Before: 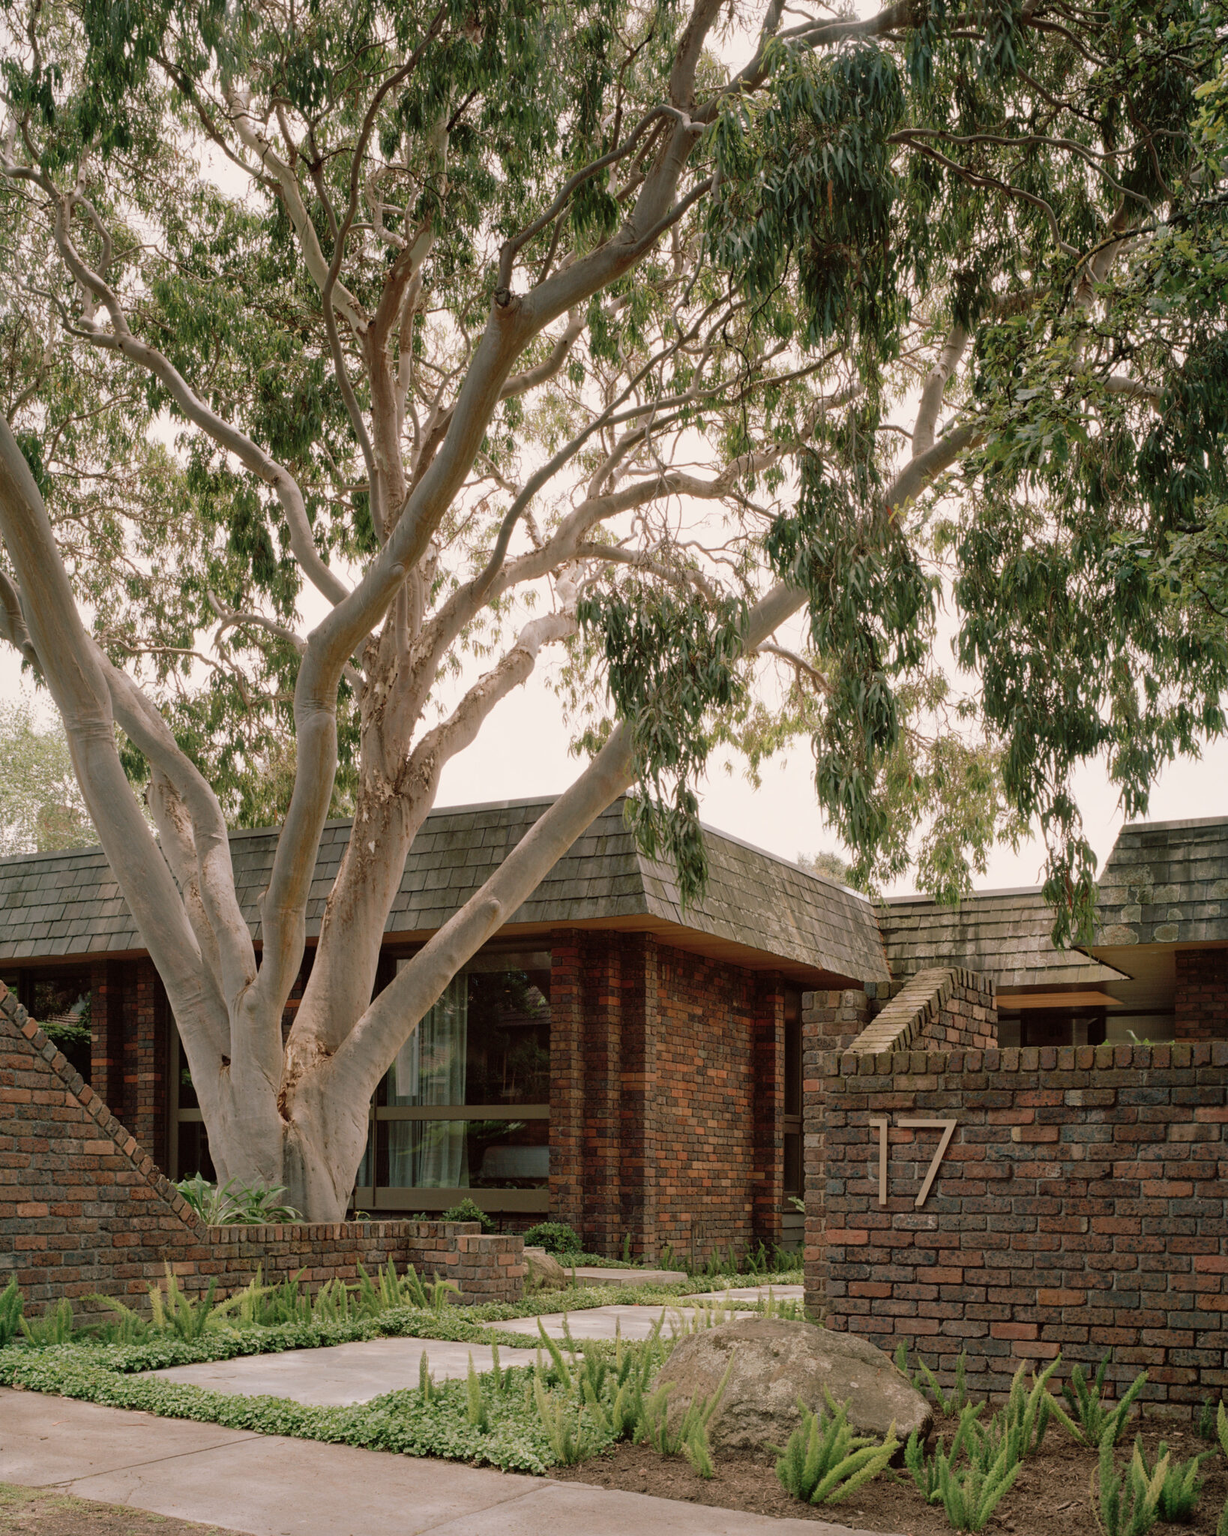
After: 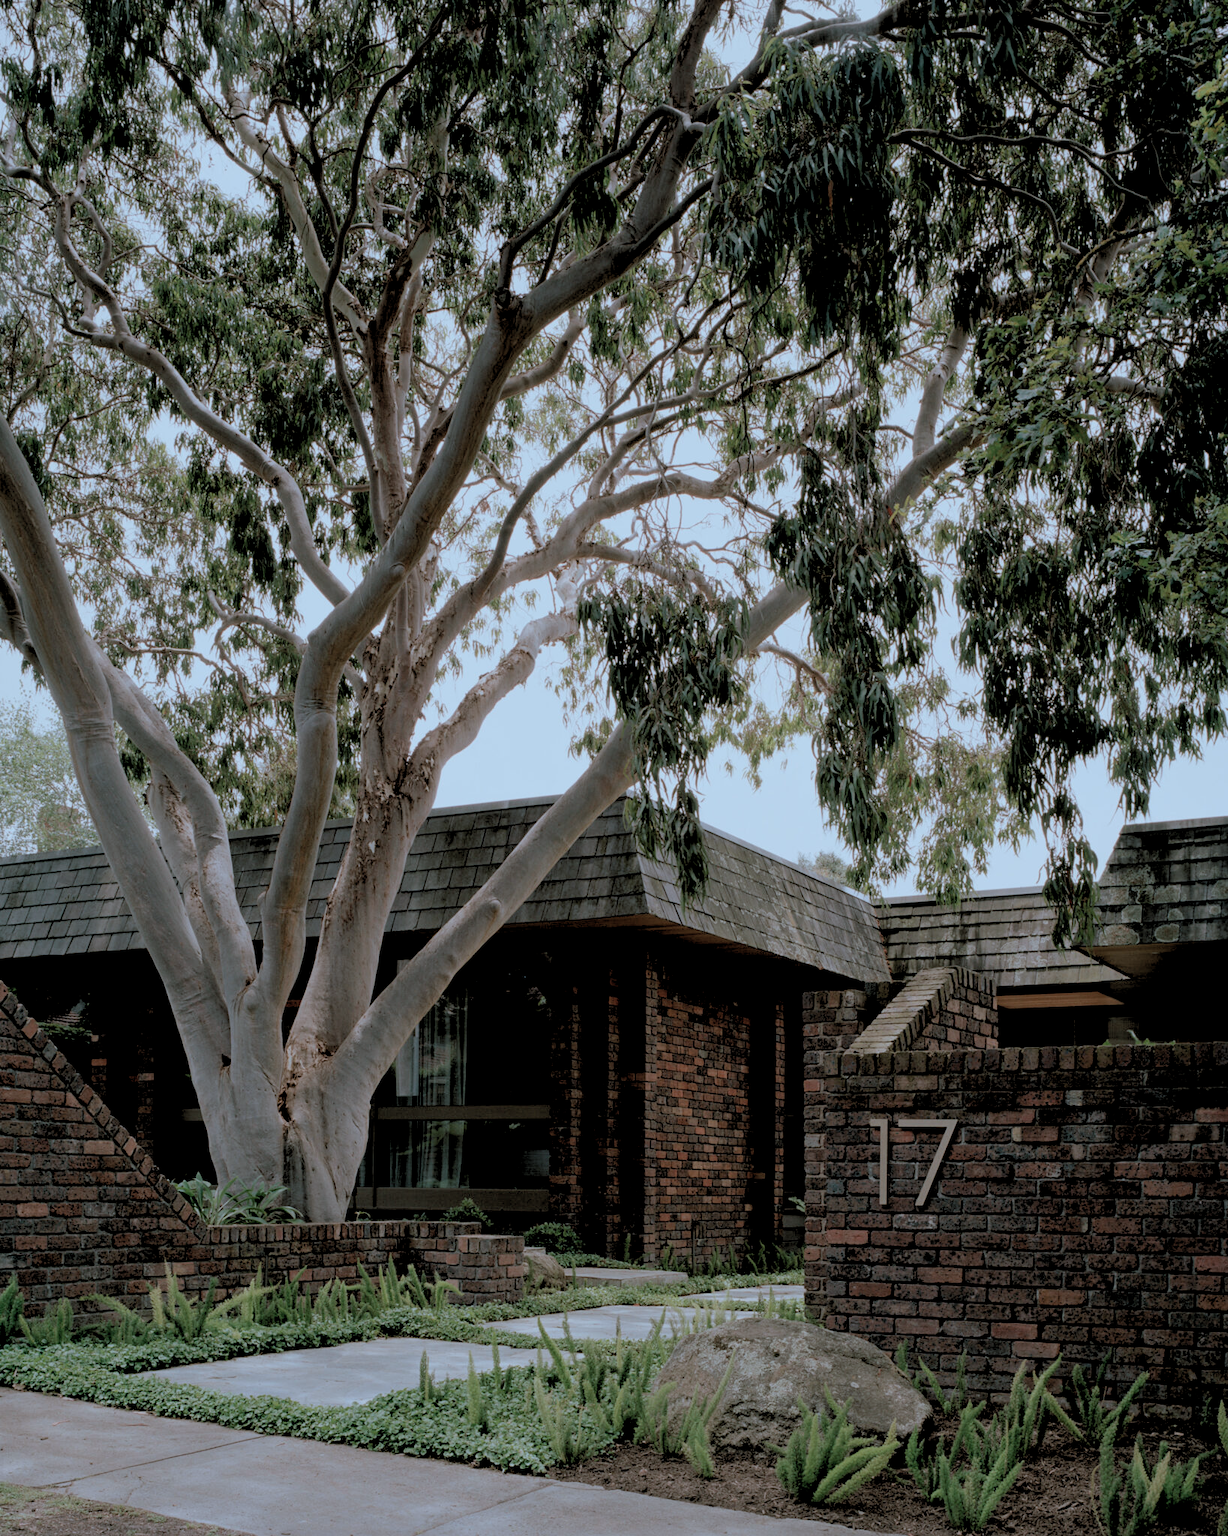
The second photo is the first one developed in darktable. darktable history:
rgb levels: levels [[0.029, 0.461, 0.922], [0, 0.5, 1], [0, 0.5, 1]]
color correction: highlights a* -9.35, highlights b* -23.15
exposure: exposure -0.582 EV, compensate highlight preservation false
